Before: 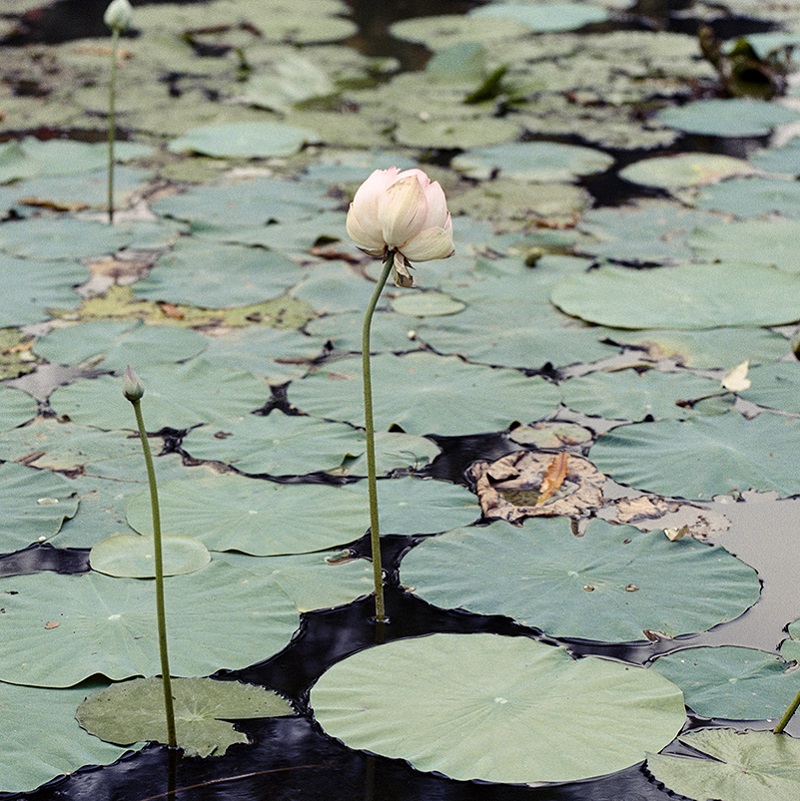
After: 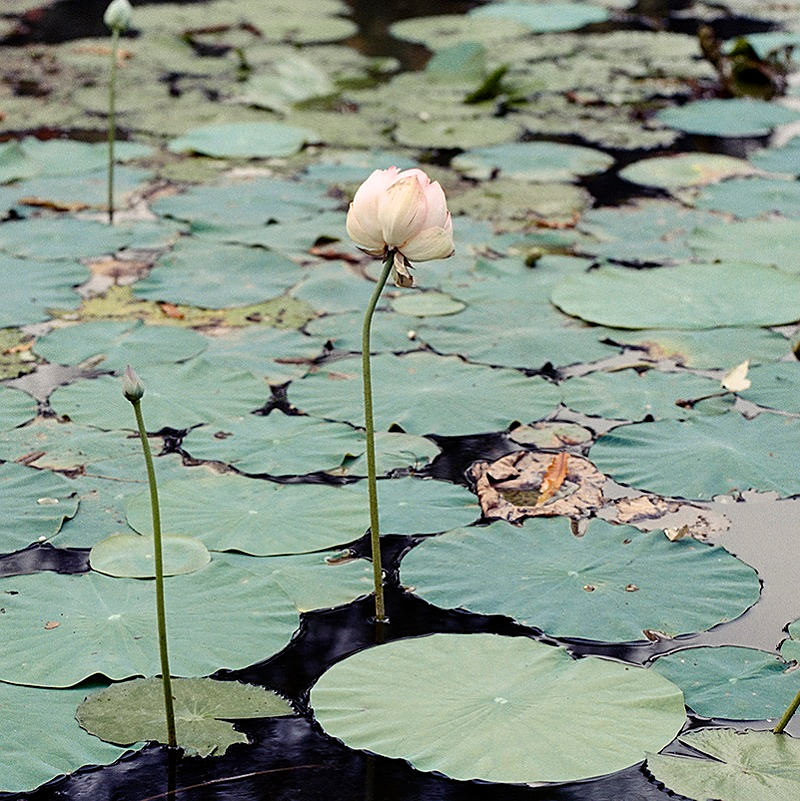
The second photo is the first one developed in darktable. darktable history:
sharpen: radius 1.453, amount 0.404, threshold 1.246
